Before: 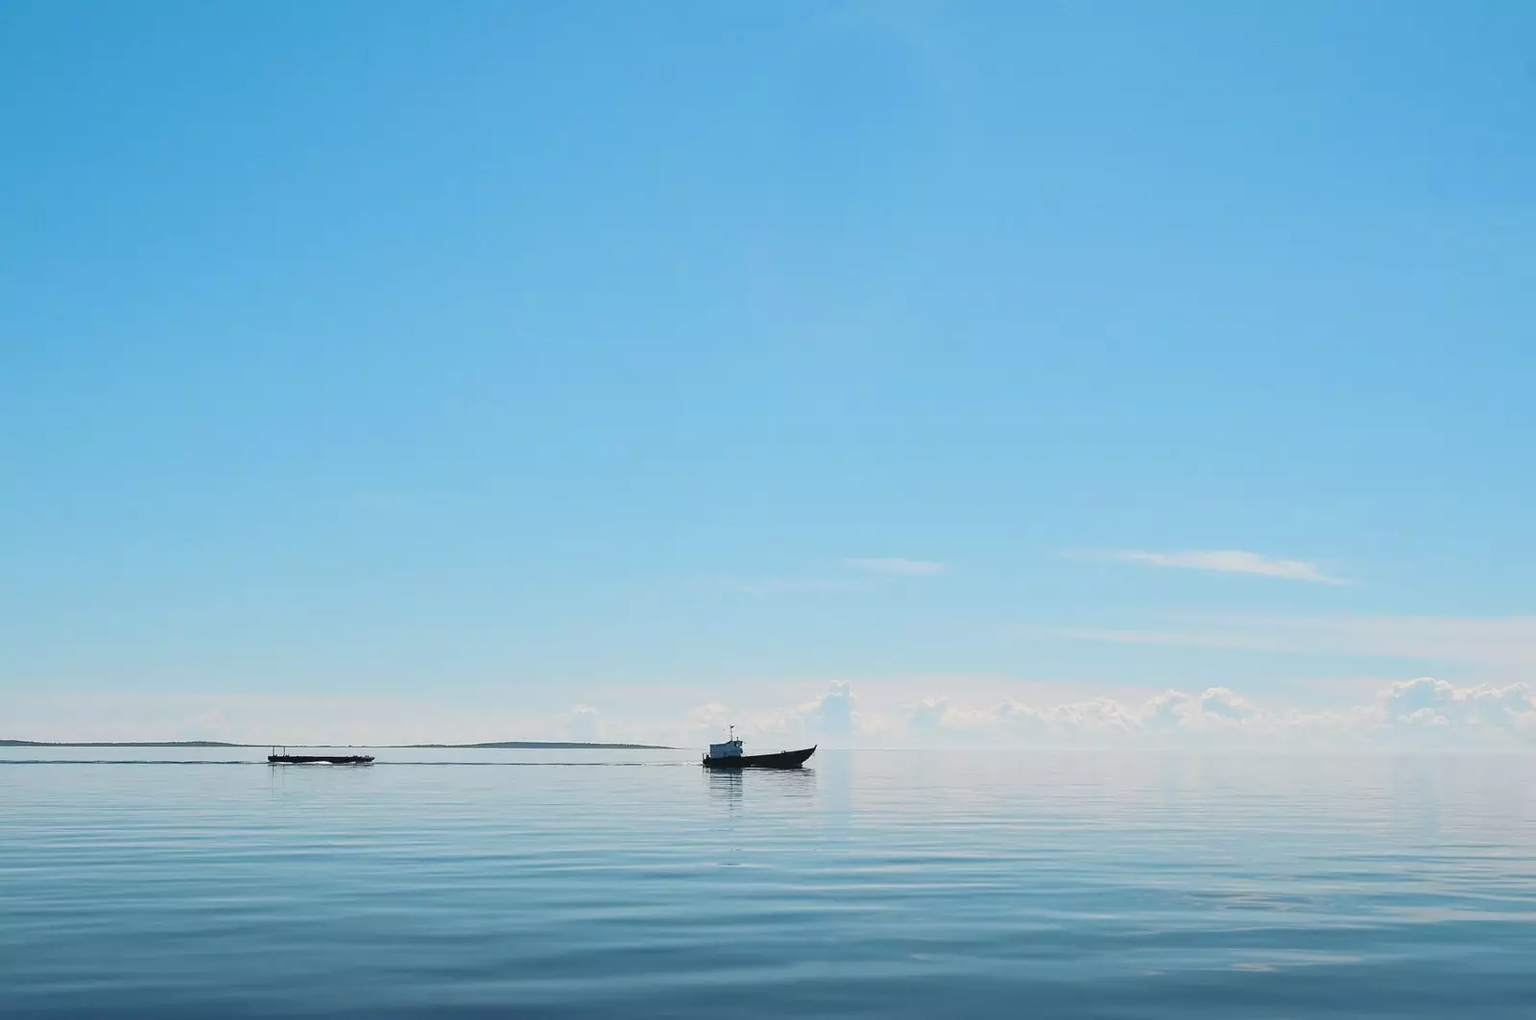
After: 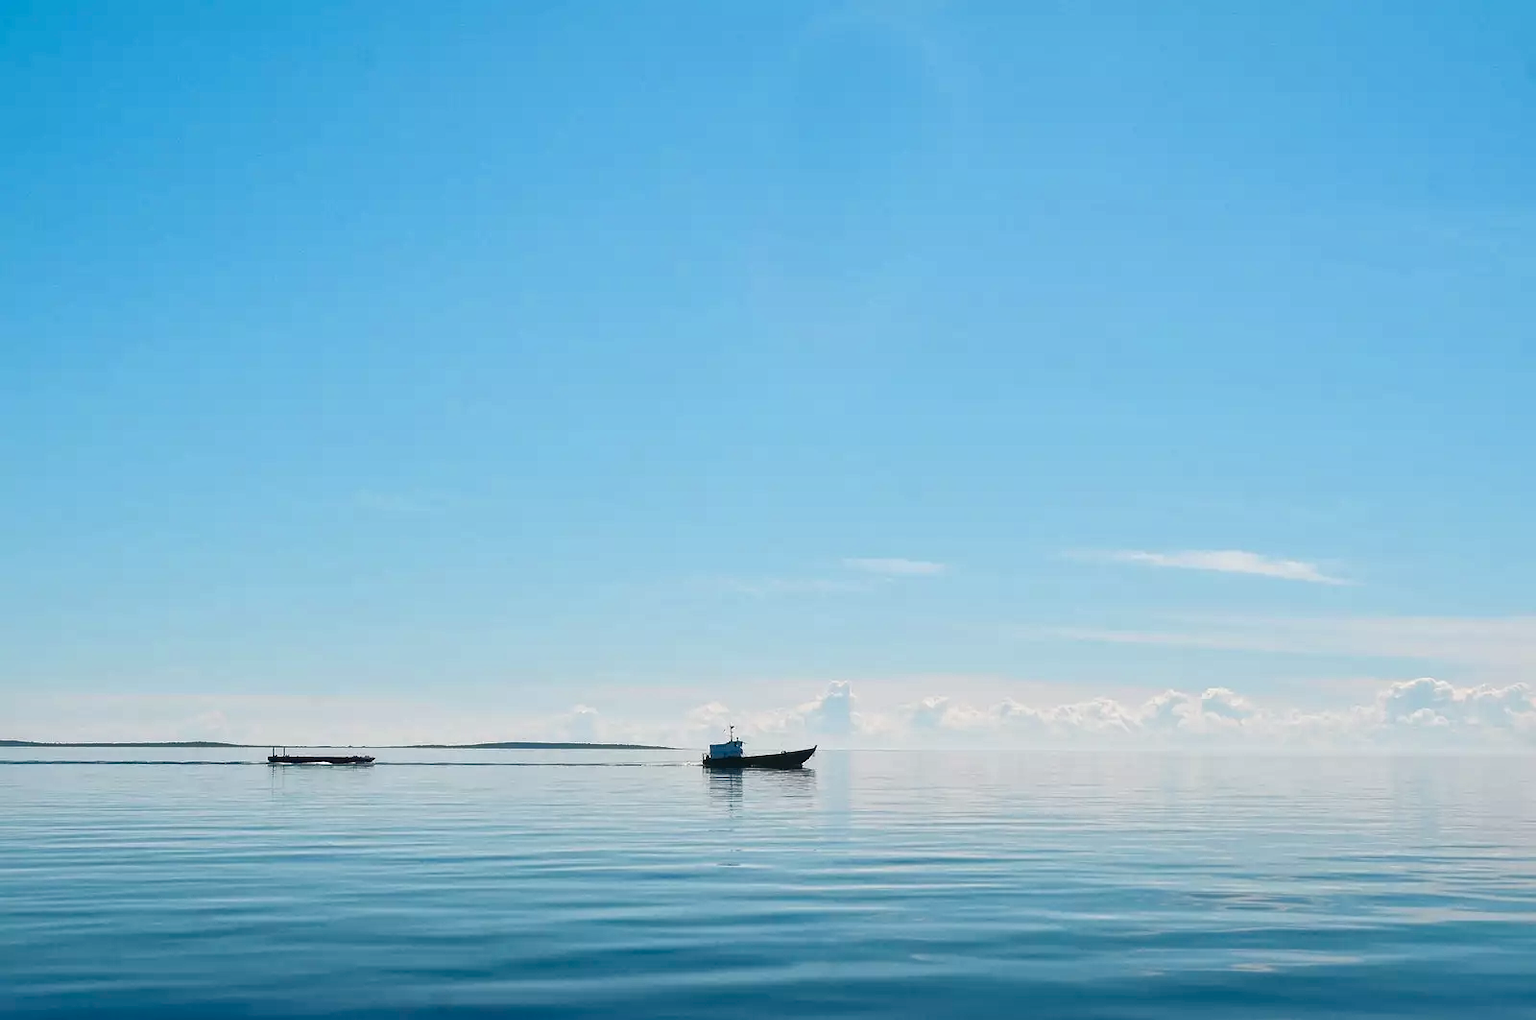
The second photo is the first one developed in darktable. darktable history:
local contrast: mode bilateral grid, contrast 20, coarseness 50, detail 159%, midtone range 0.2
color balance rgb: perceptual saturation grading › global saturation 20%, perceptual saturation grading › highlights -25%, perceptual saturation grading › shadows 50%
